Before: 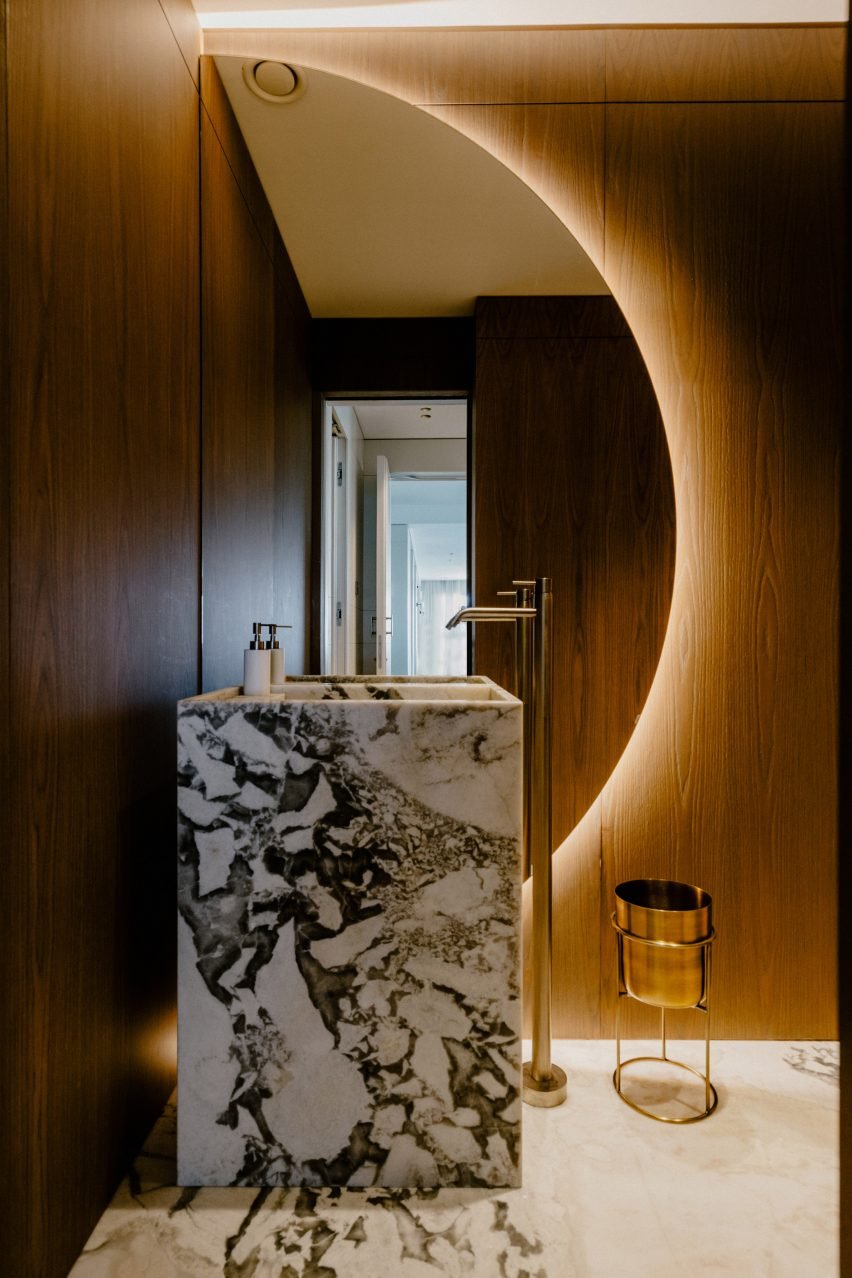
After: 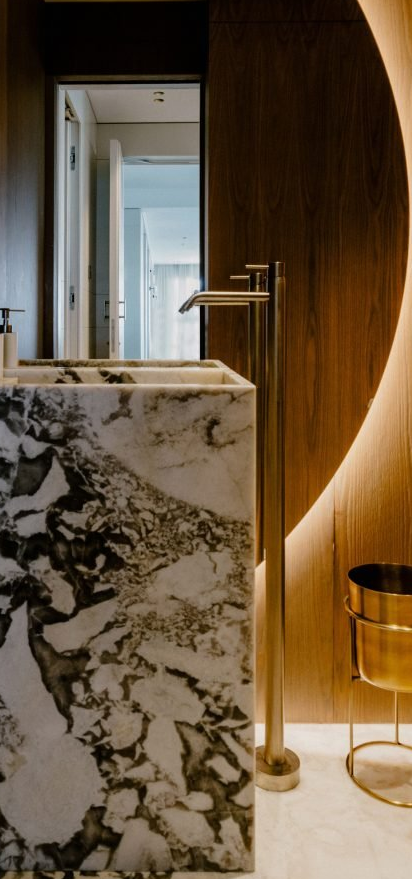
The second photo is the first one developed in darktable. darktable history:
crop: left 31.393%, top 24.783%, right 20.248%, bottom 6.423%
